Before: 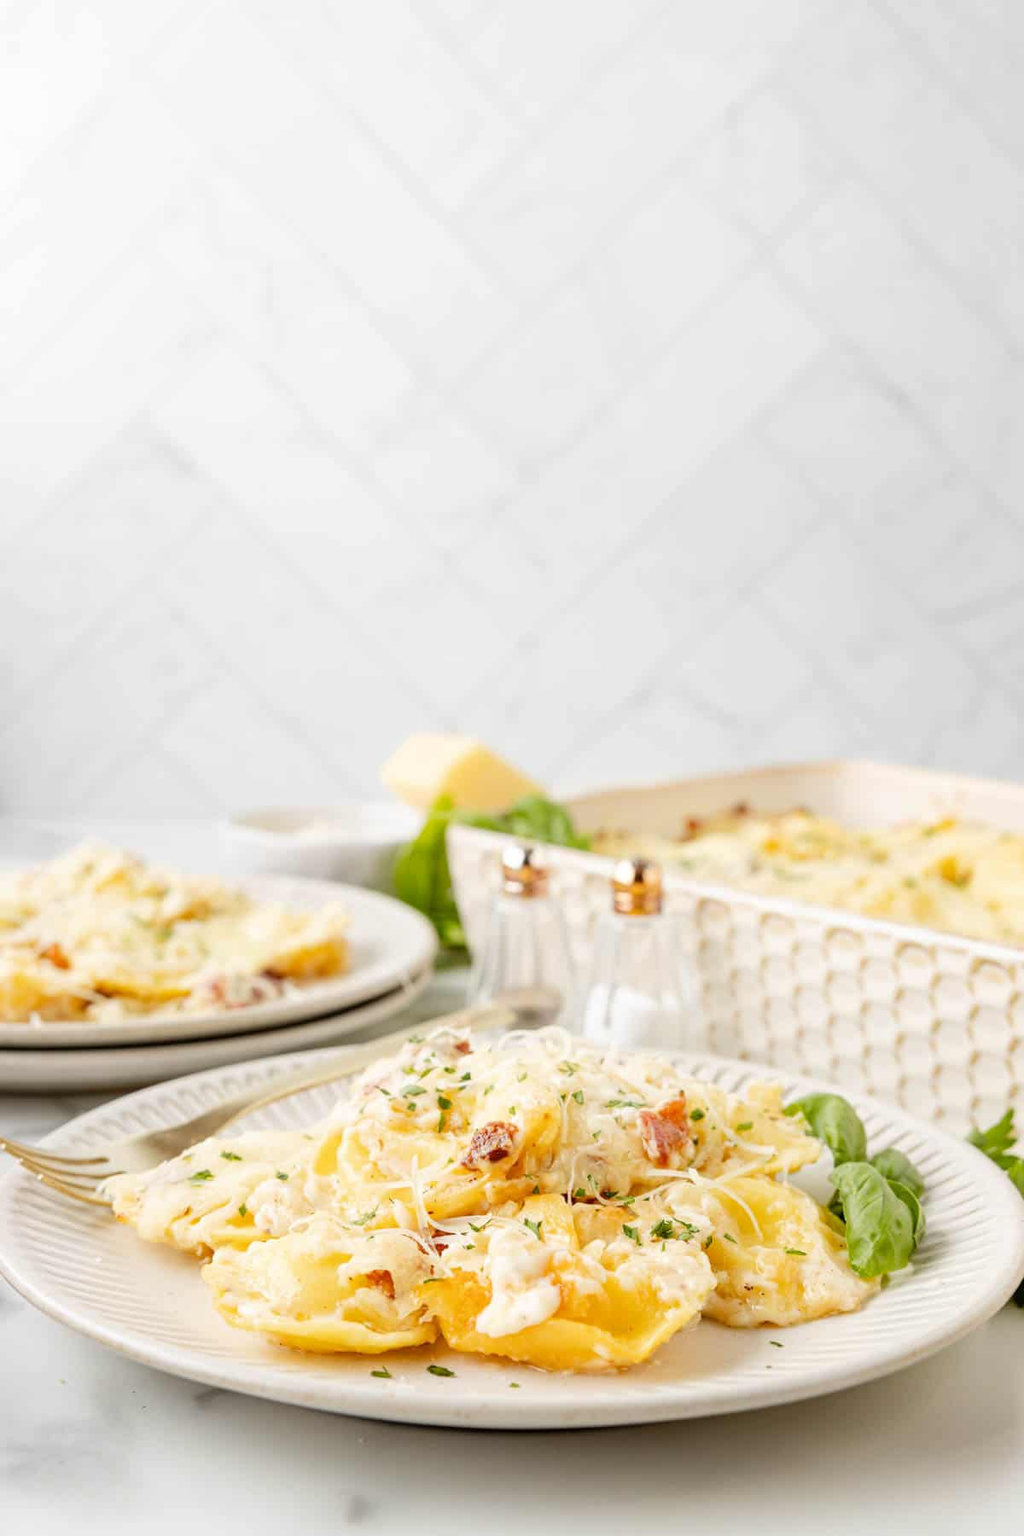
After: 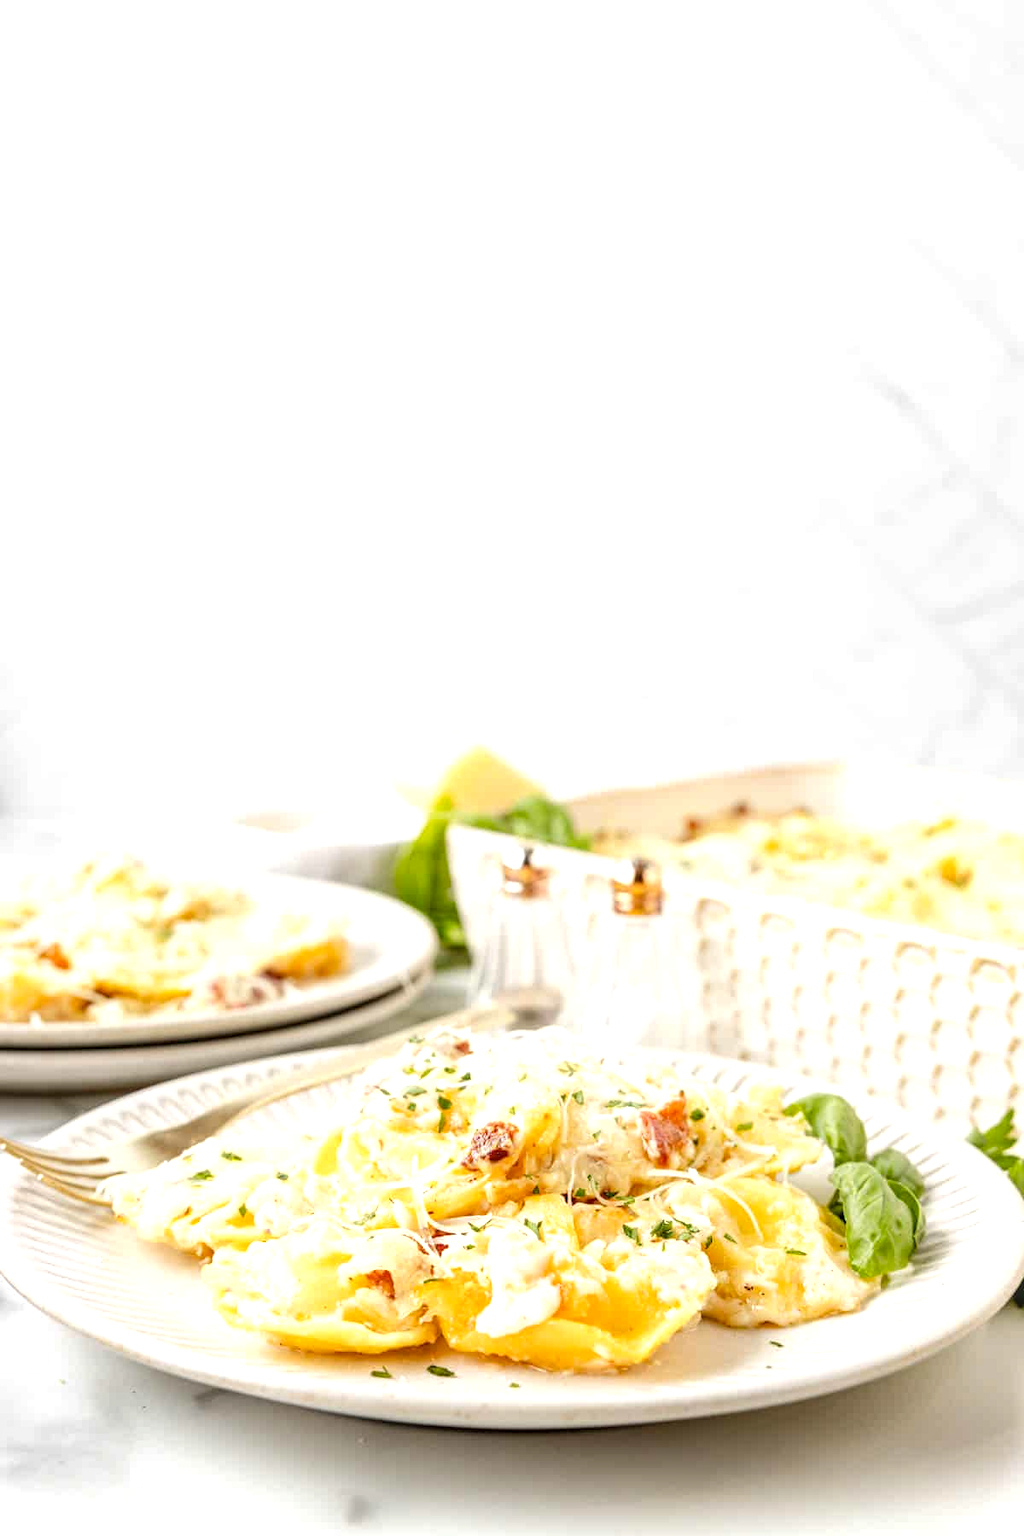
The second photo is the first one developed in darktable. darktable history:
tone equalizer: edges refinement/feathering 500, mask exposure compensation -1.57 EV, preserve details no
local contrast: on, module defaults
exposure: exposure 0.483 EV, compensate exposure bias true, compensate highlight preservation false
